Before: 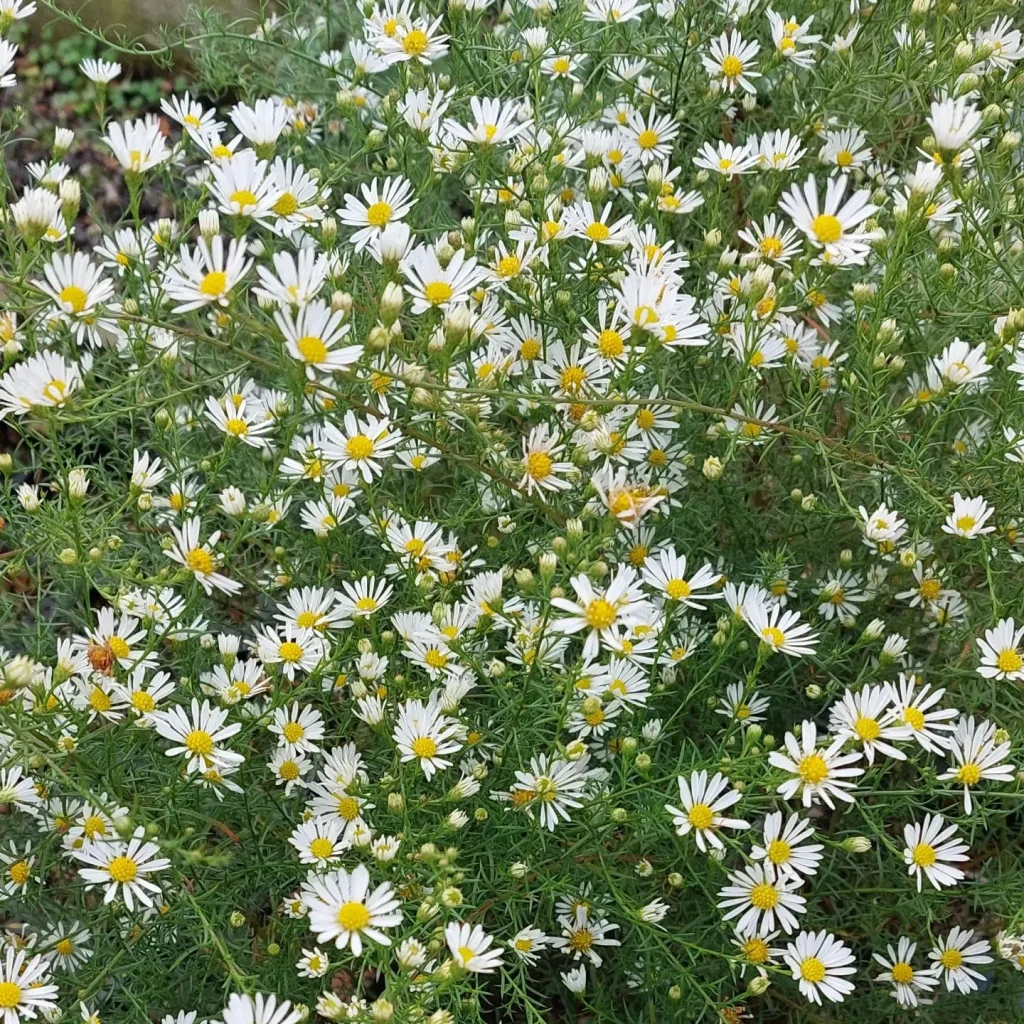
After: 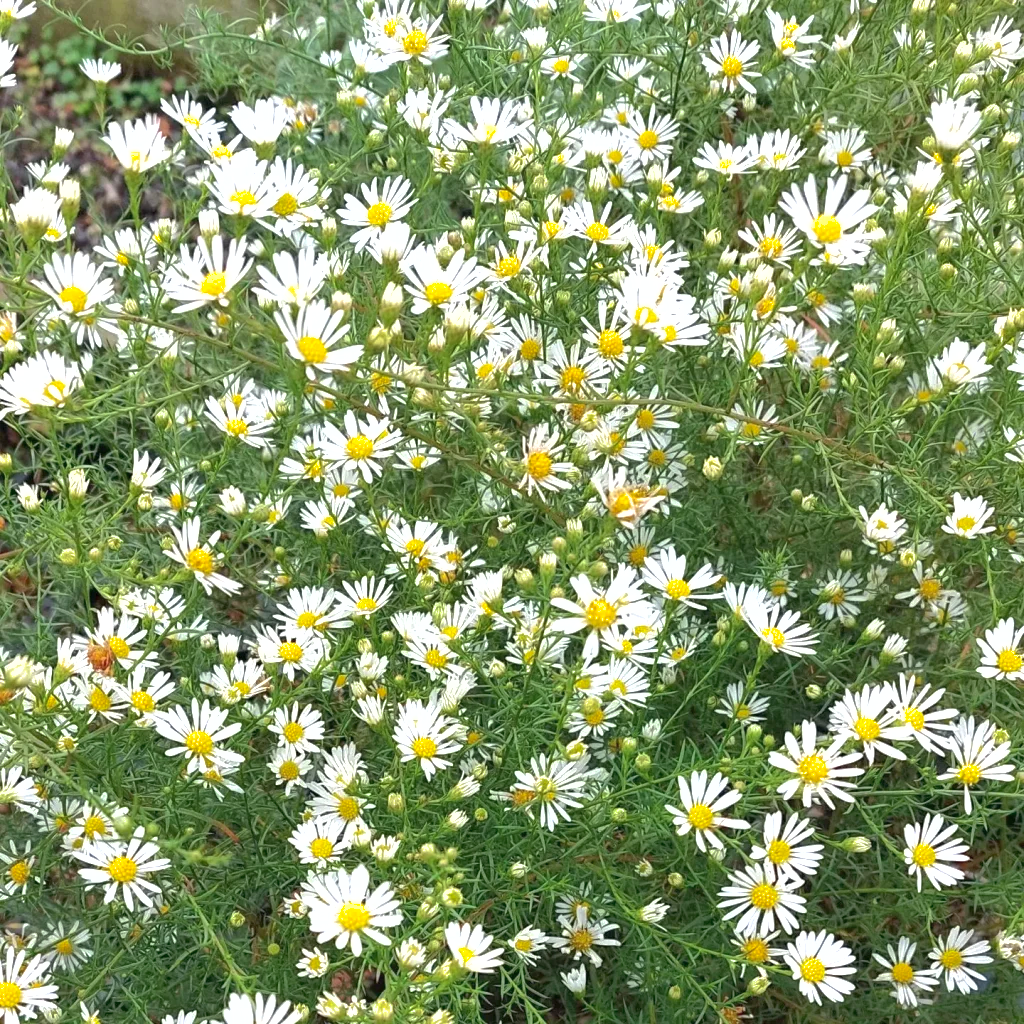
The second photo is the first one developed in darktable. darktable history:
exposure: black level correction 0, exposure 0.699 EV, compensate exposure bias true, compensate highlight preservation false
shadows and highlights: on, module defaults
